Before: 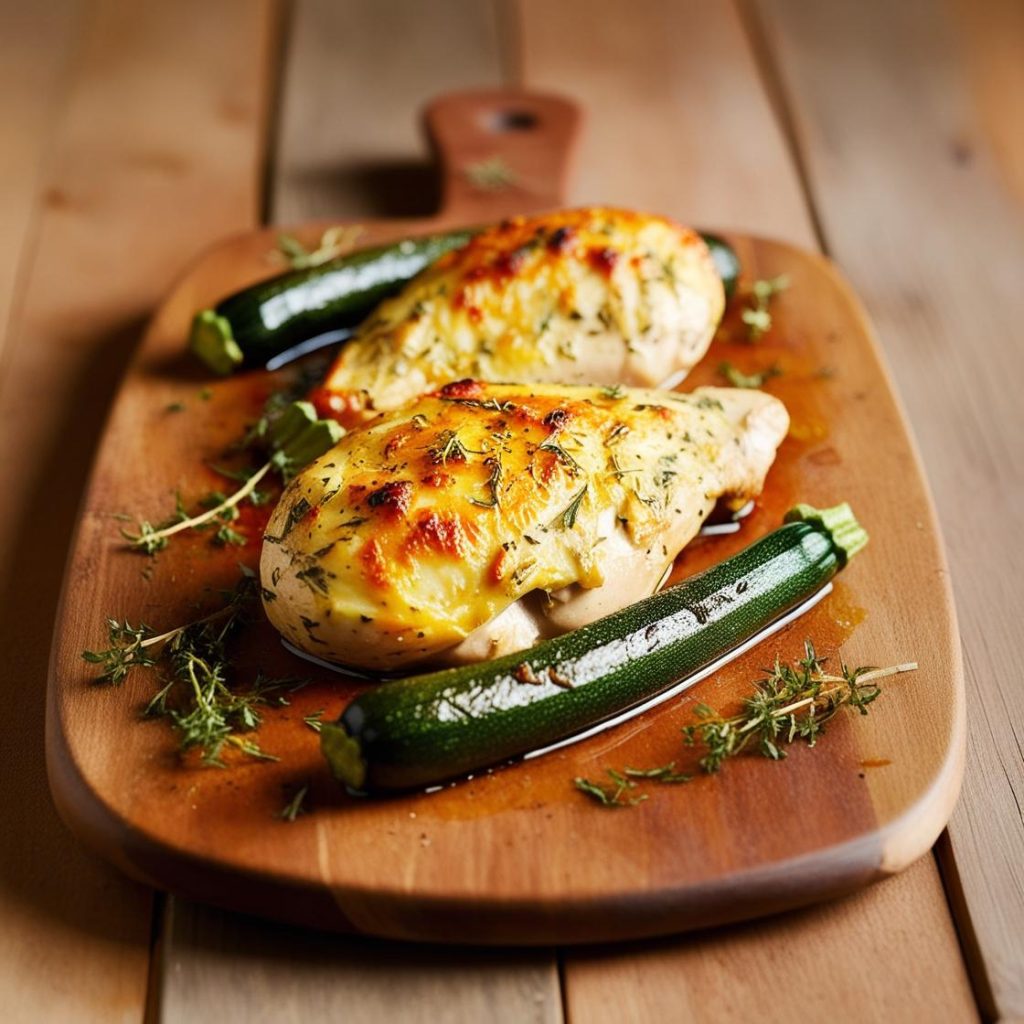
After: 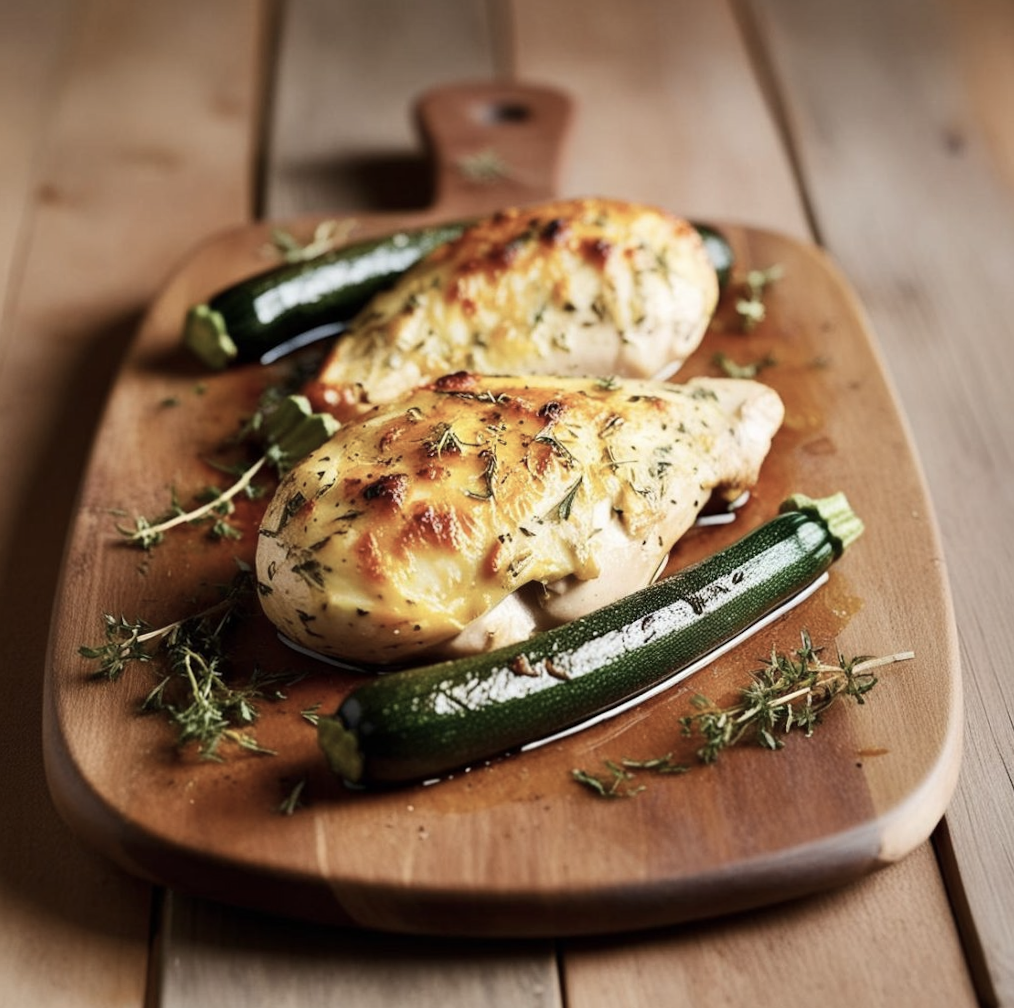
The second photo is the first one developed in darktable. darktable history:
contrast brightness saturation: contrast 0.1, saturation -0.36
rotate and perspective: rotation -0.45°, automatic cropping original format, crop left 0.008, crop right 0.992, crop top 0.012, crop bottom 0.988
